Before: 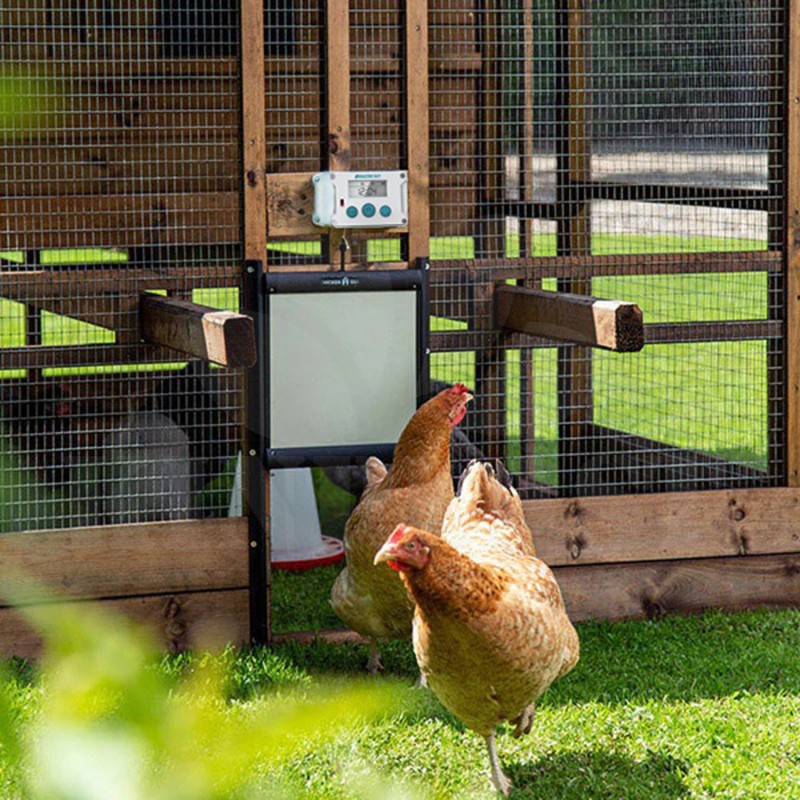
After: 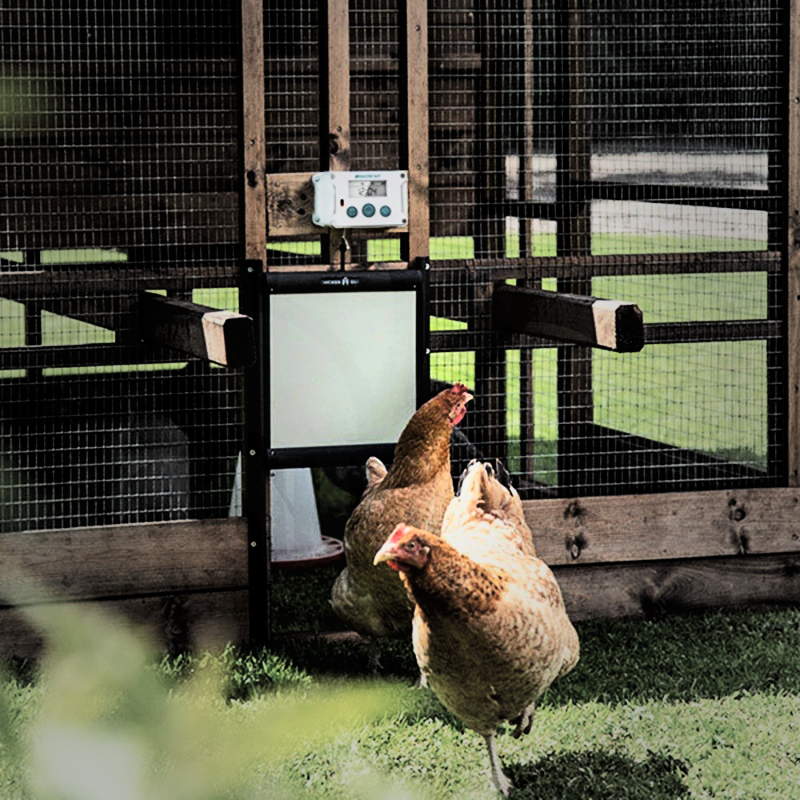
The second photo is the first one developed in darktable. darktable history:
filmic rgb: middle gray luminance 12.6%, black relative exposure -10.14 EV, white relative exposure 3.46 EV, target black luminance 0%, hardness 5.73, latitude 45.08%, contrast 1.223, highlights saturation mix 6.09%, shadows ↔ highlights balance 26.6%
vignetting: fall-off start 16.15%, fall-off radius 100.06%, width/height ratio 0.721
contrast brightness saturation: brightness 0.143
tone curve: curves: ch0 [(0, 0) (0.003, 0.007) (0.011, 0.009) (0.025, 0.01) (0.044, 0.012) (0.069, 0.013) (0.1, 0.014) (0.136, 0.021) (0.177, 0.038) (0.224, 0.06) (0.277, 0.099) (0.335, 0.16) (0.399, 0.227) (0.468, 0.329) (0.543, 0.45) (0.623, 0.594) (0.709, 0.756) (0.801, 0.868) (0.898, 0.971) (1, 1)], color space Lab, linked channels, preserve colors none
